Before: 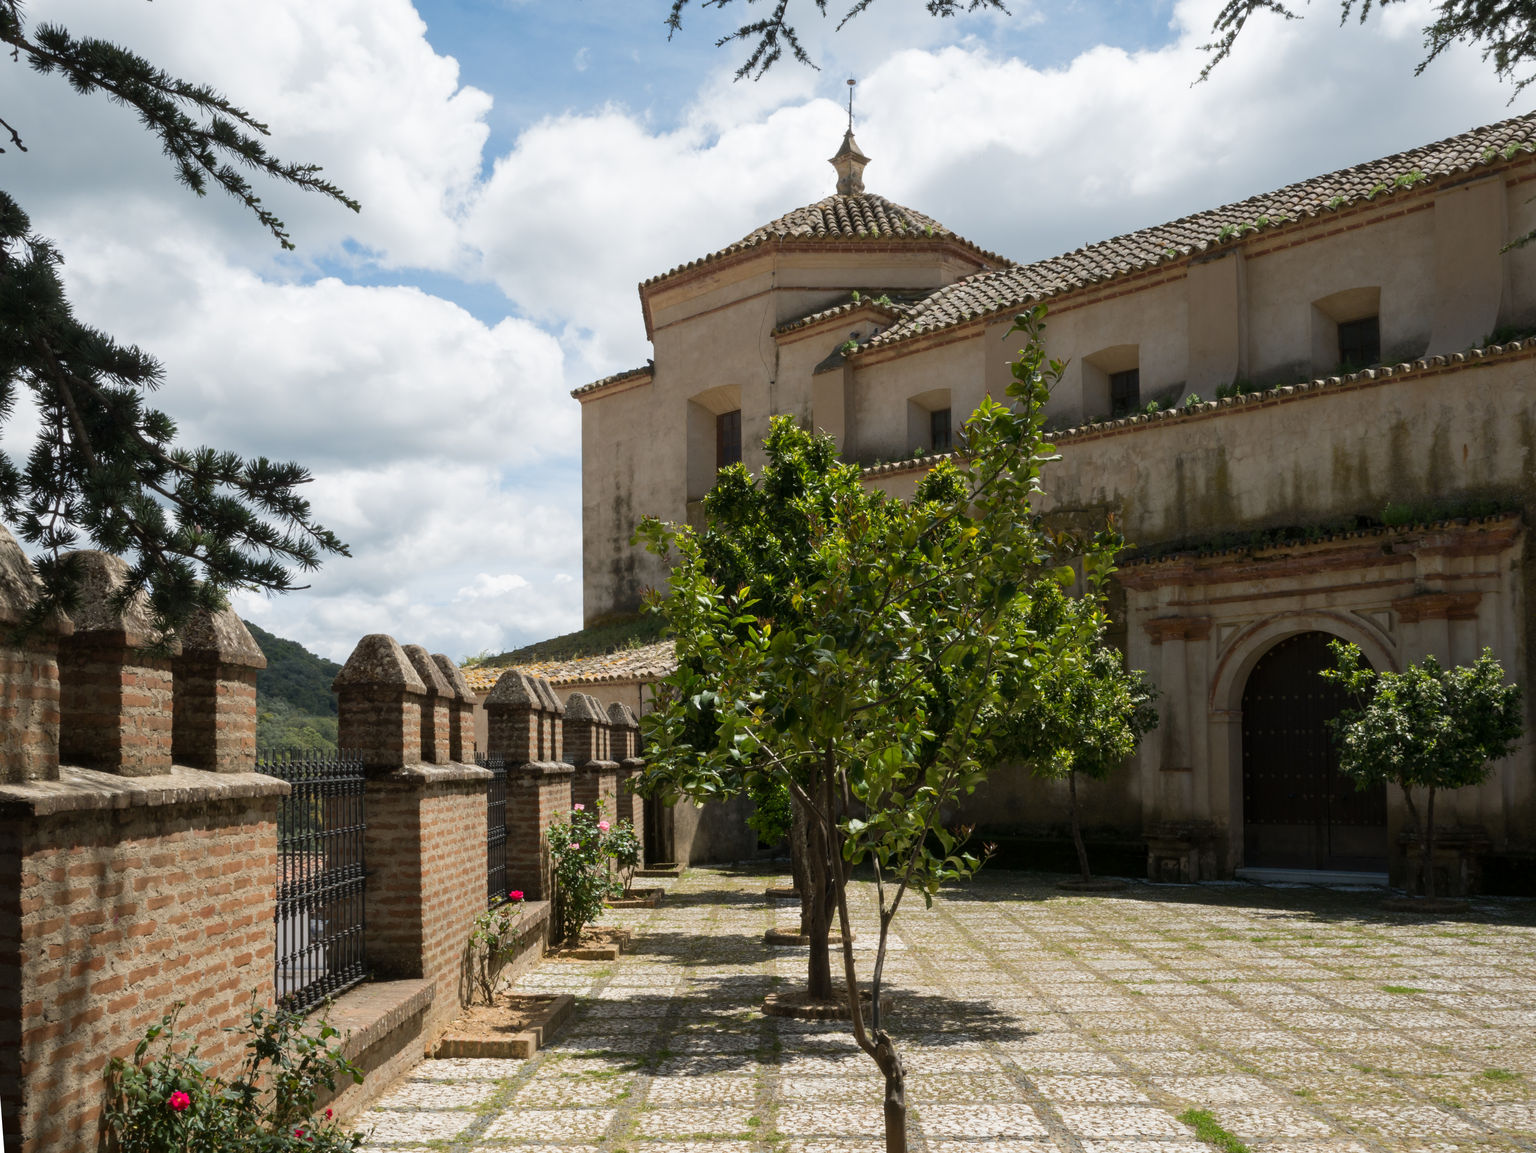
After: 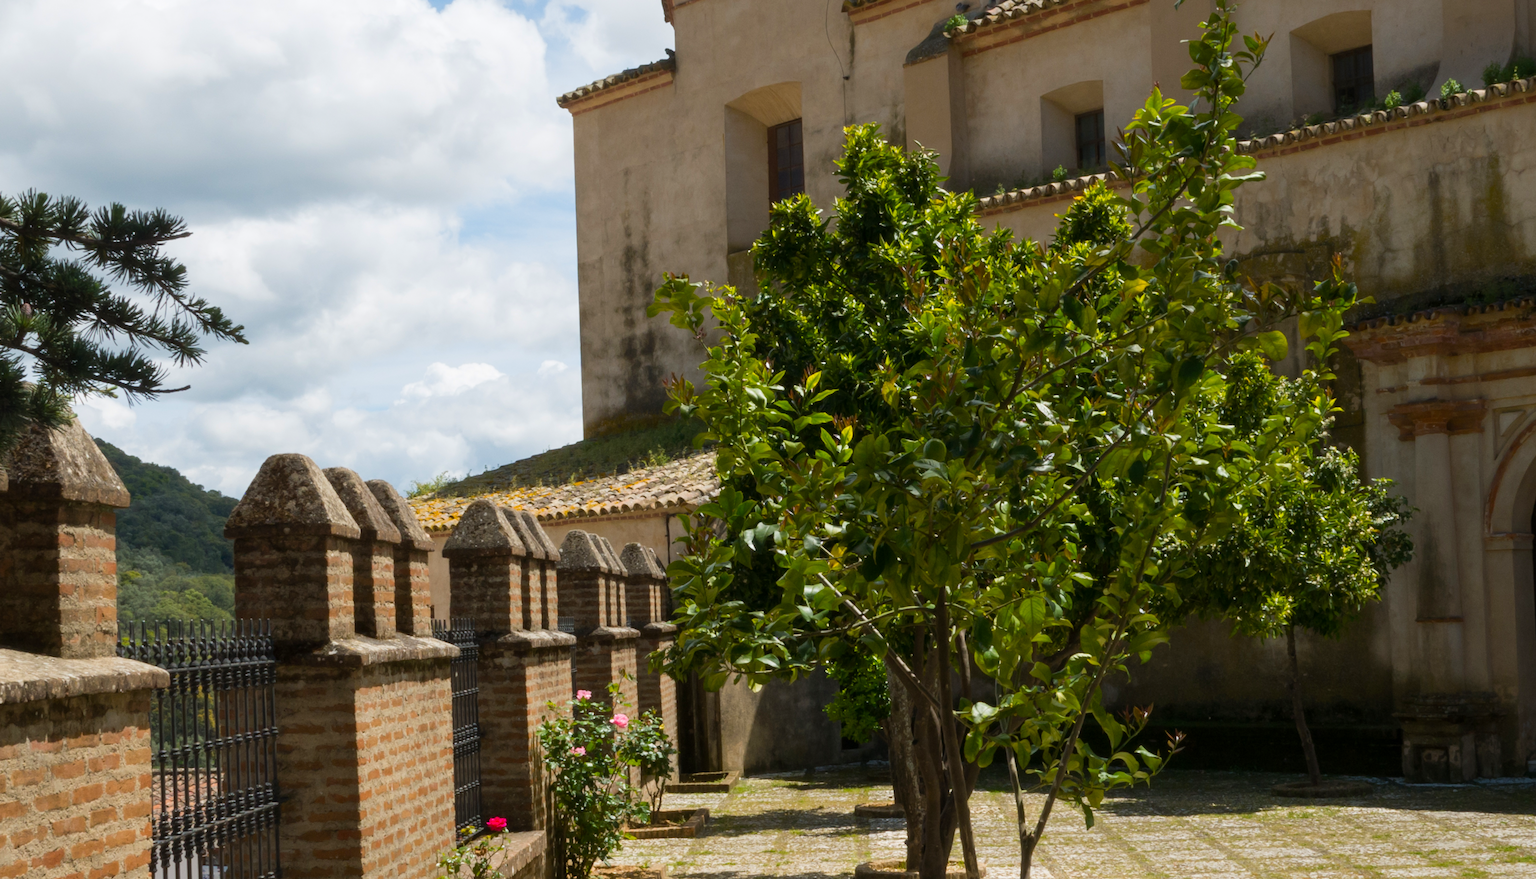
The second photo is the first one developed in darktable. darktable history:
color balance rgb: perceptual saturation grading › global saturation 20%, global vibrance 20%
rotate and perspective: rotation -1.42°, crop left 0.016, crop right 0.984, crop top 0.035, crop bottom 0.965
crop: left 11.123%, top 27.61%, right 18.3%, bottom 17.034%
